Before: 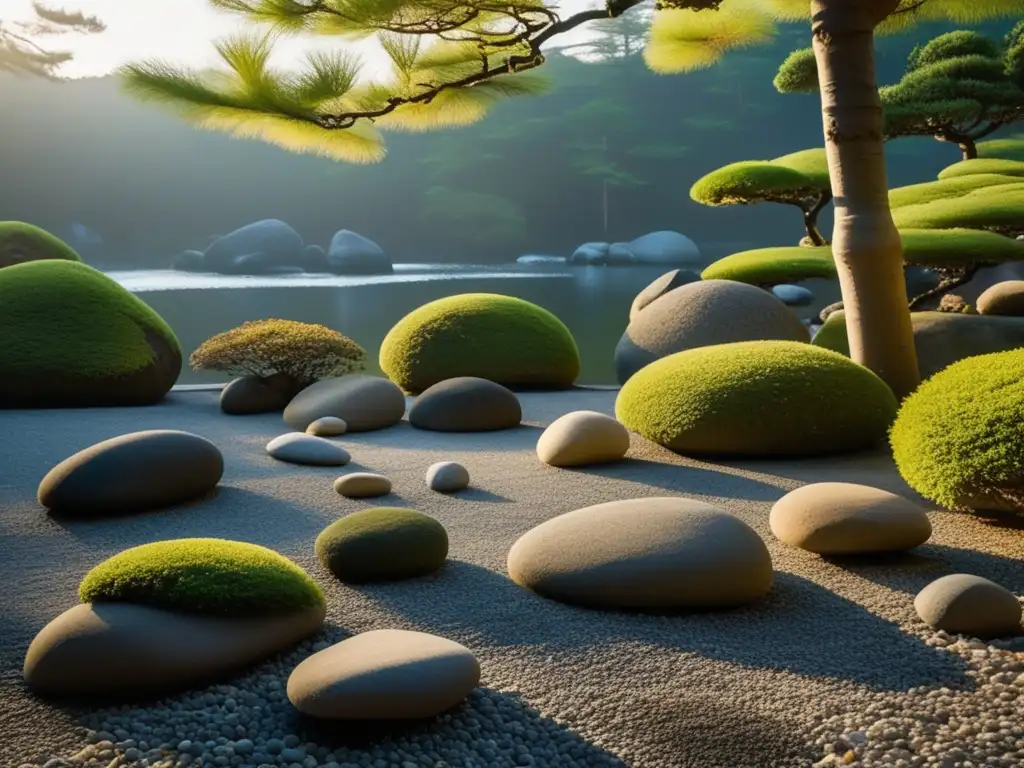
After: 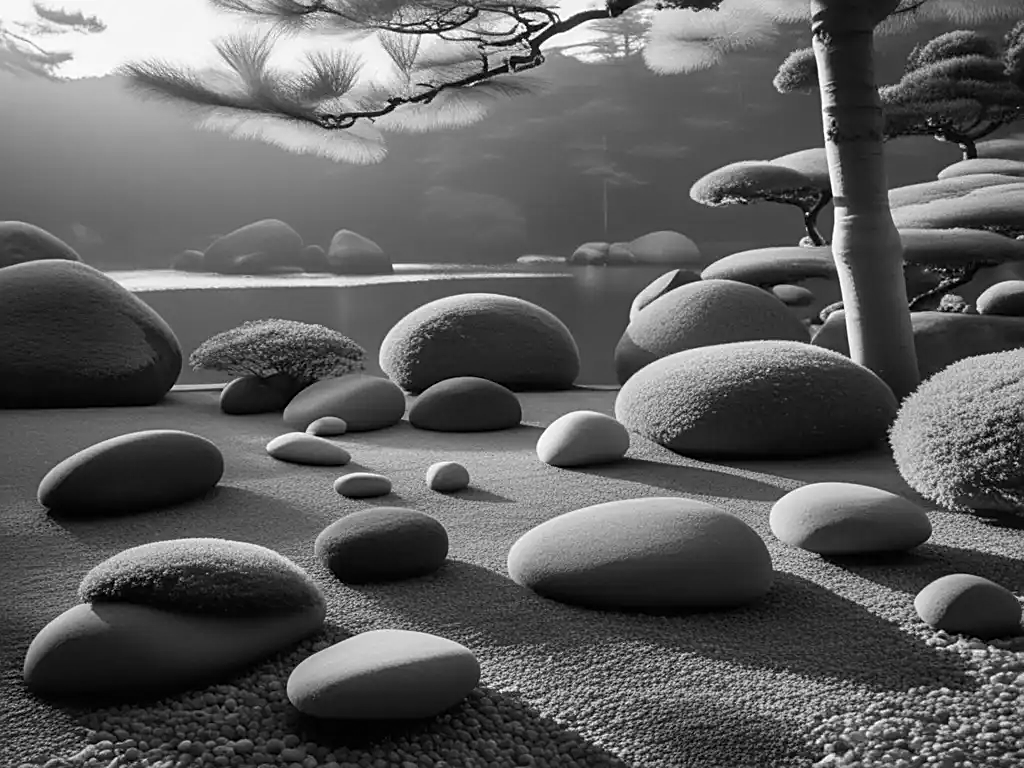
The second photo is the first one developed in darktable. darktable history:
sharpen: on, module defaults
color zones: curves: ch1 [(0, -0.014) (0.143, -0.013) (0.286, -0.013) (0.429, -0.016) (0.571, -0.019) (0.714, -0.015) (0.857, 0.002) (1, -0.014)]
